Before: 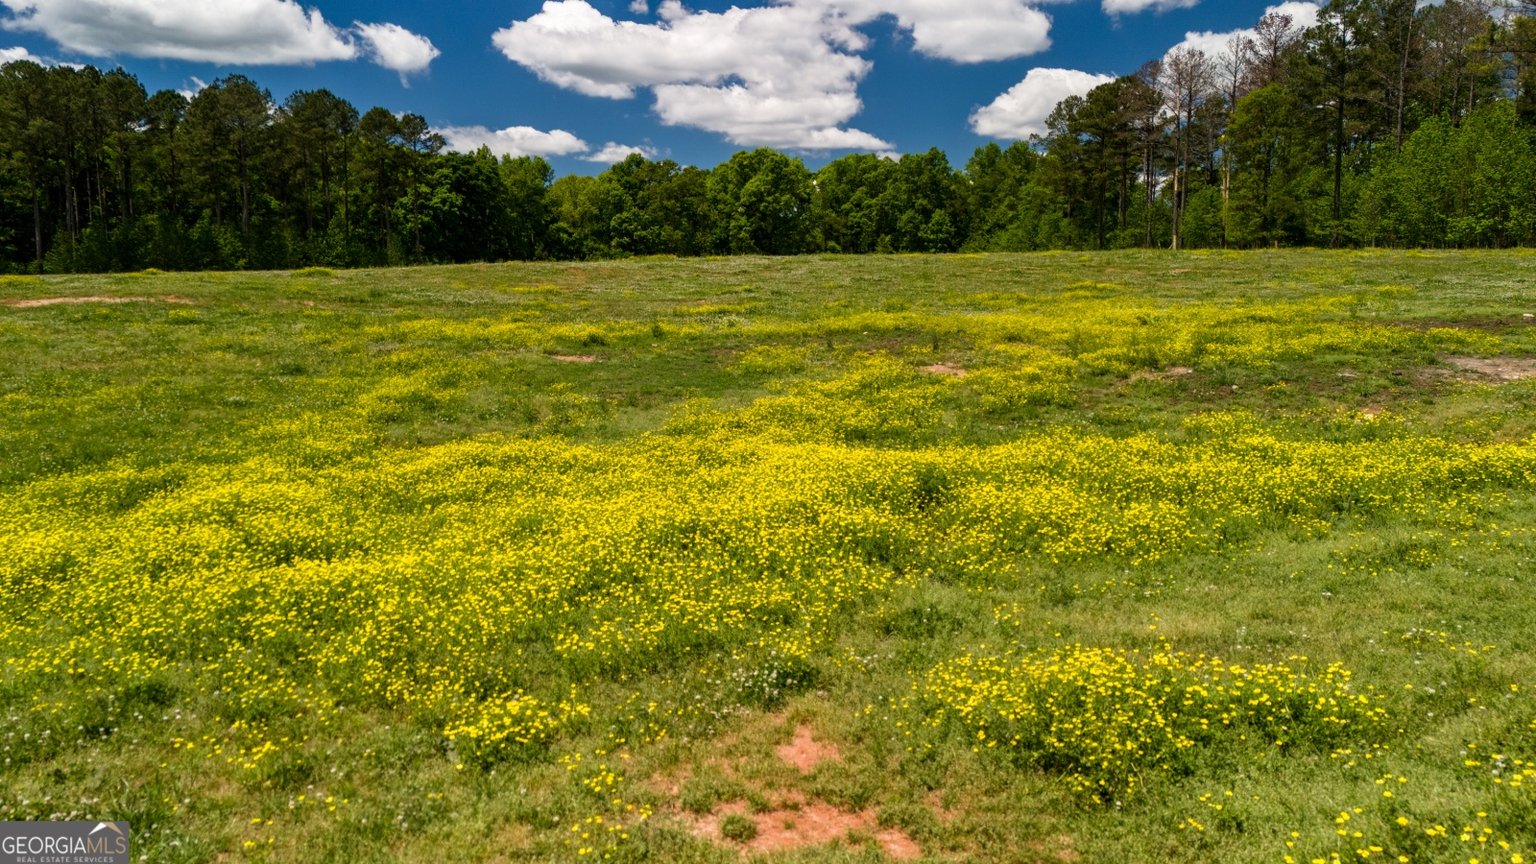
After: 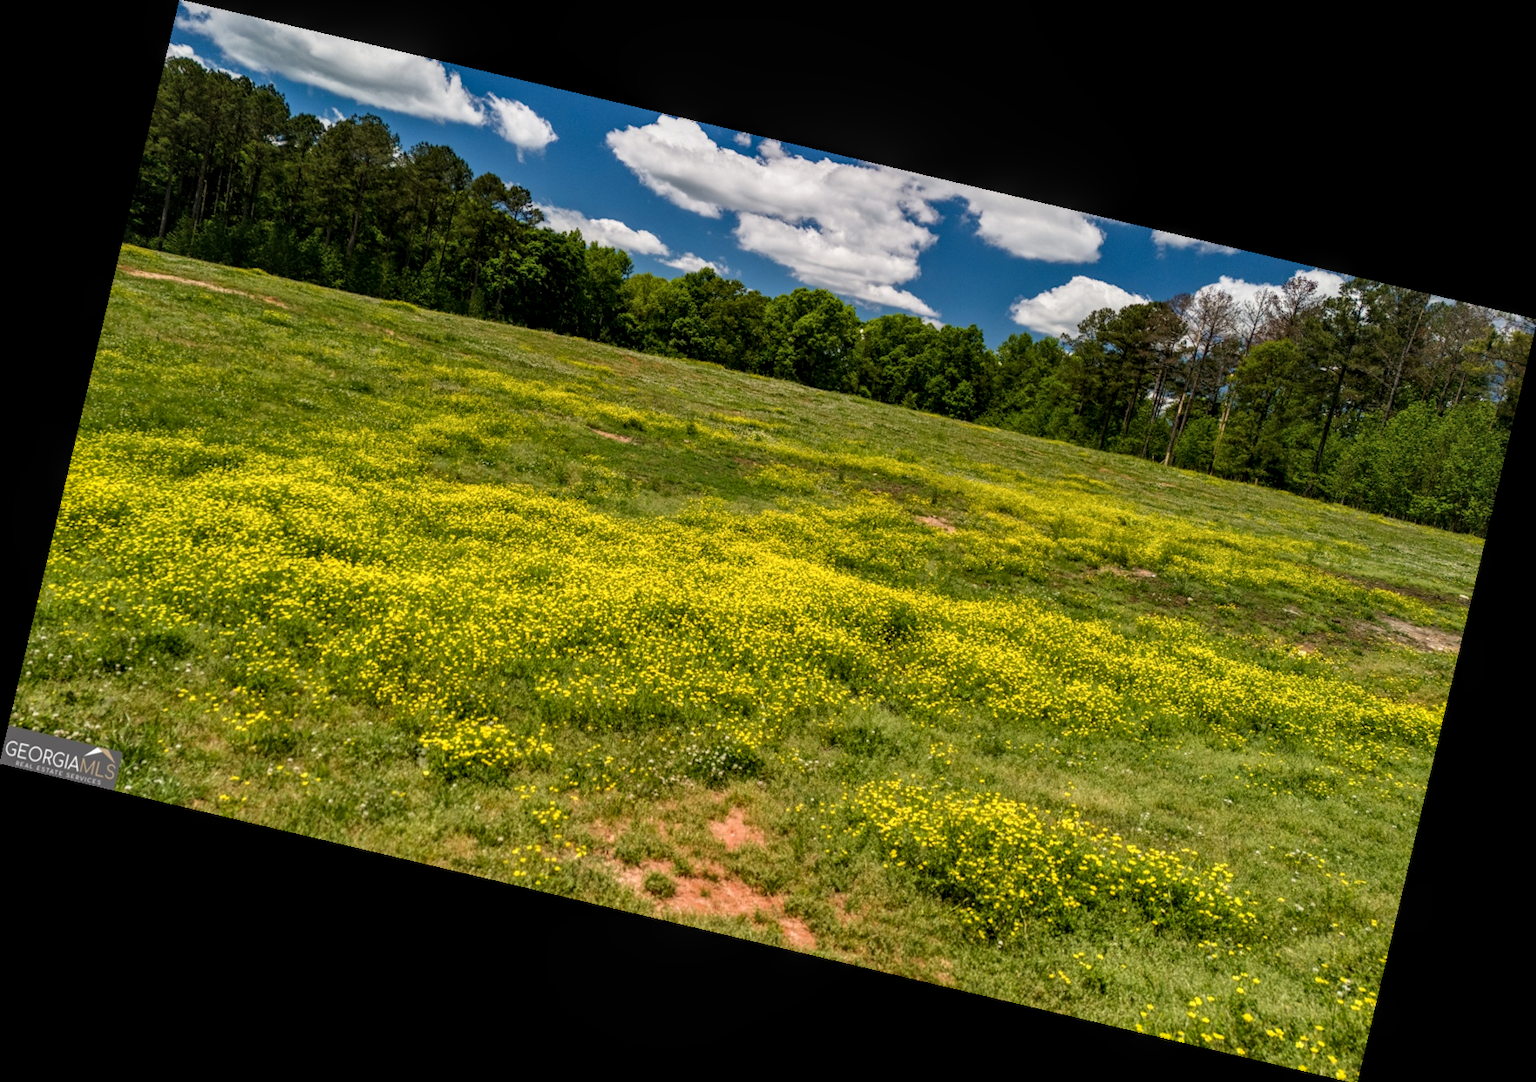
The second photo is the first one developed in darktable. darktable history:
rotate and perspective: rotation 13.27°, automatic cropping off
local contrast: on, module defaults
